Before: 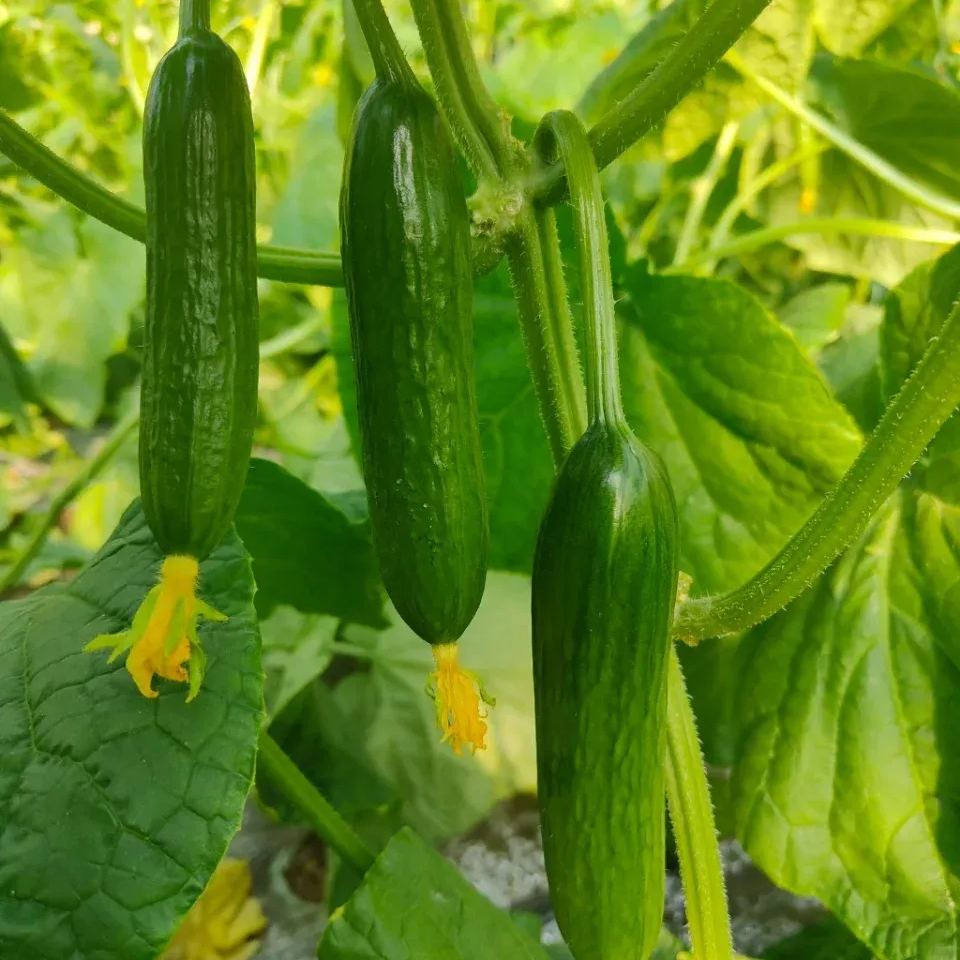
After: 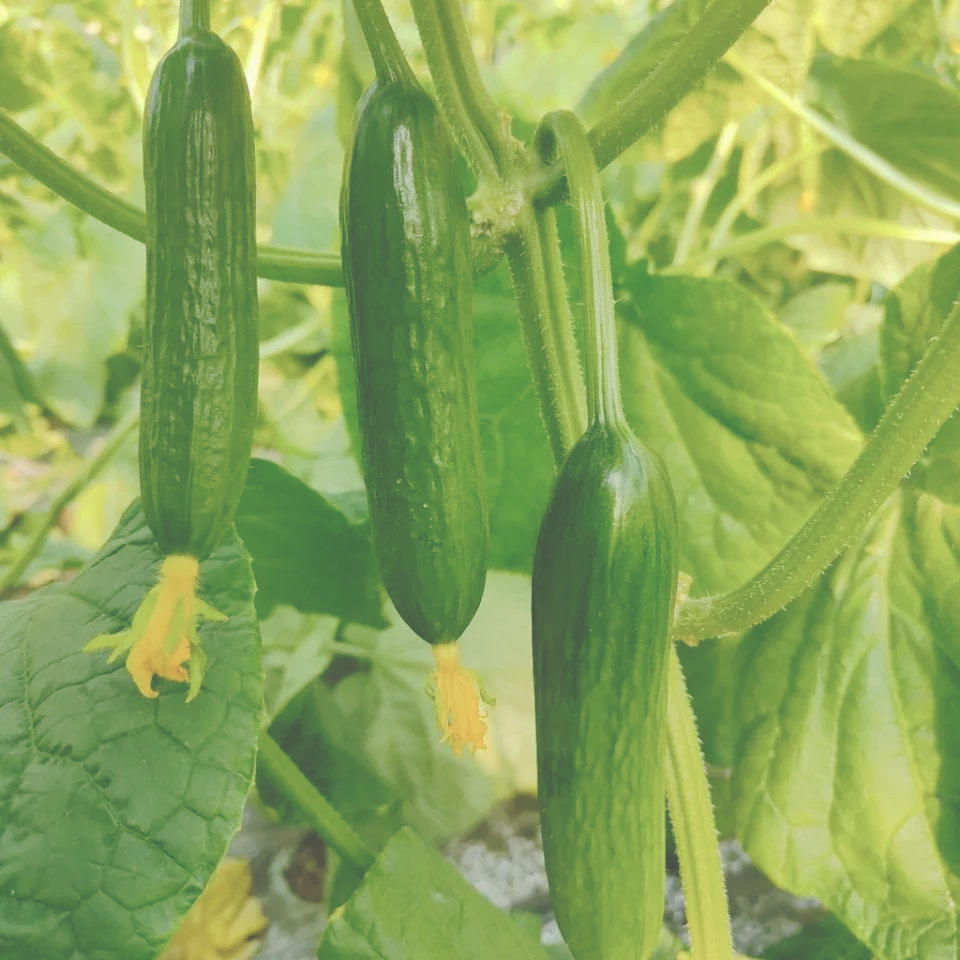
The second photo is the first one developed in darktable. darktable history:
exposure: black level correction -0.062, exposure -0.05 EV, compensate highlight preservation false
tone curve: curves: ch0 [(0, 0) (0.003, 0.058) (0.011, 0.061) (0.025, 0.065) (0.044, 0.076) (0.069, 0.083) (0.1, 0.09) (0.136, 0.102) (0.177, 0.145) (0.224, 0.196) (0.277, 0.278) (0.335, 0.375) (0.399, 0.486) (0.468, 0.578) (0.543, 0.651) (0.623, 0.717) (0.709, 0.783) (0.801, 0.838) (0.898, 0.91) (1, 1)], preserve colors none
